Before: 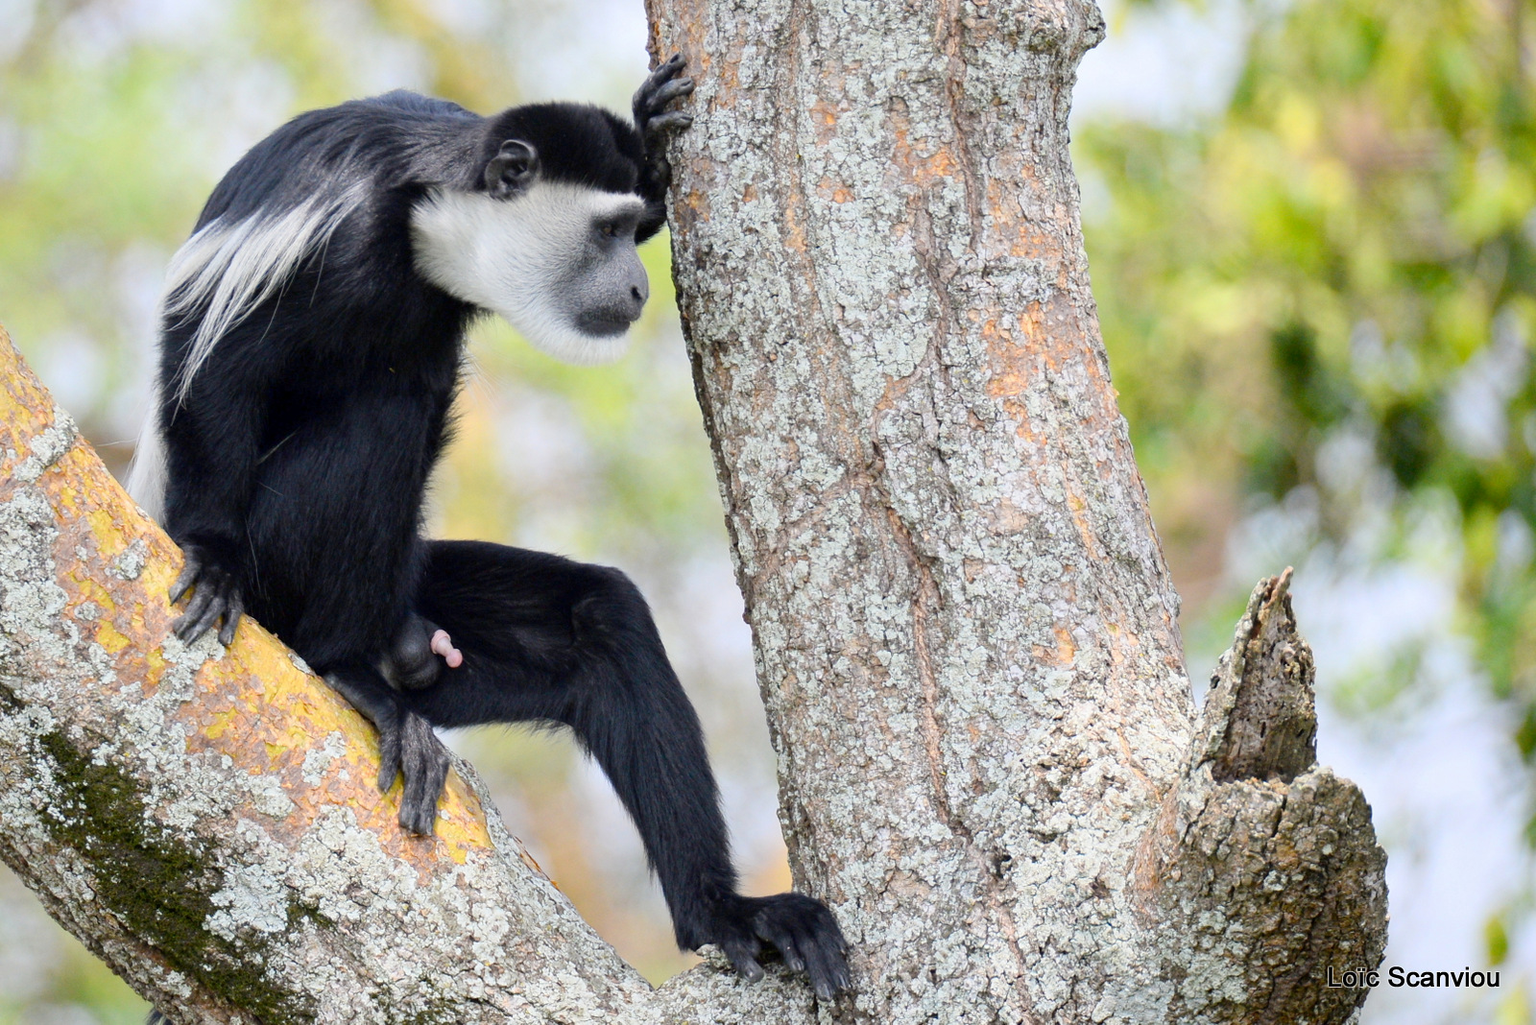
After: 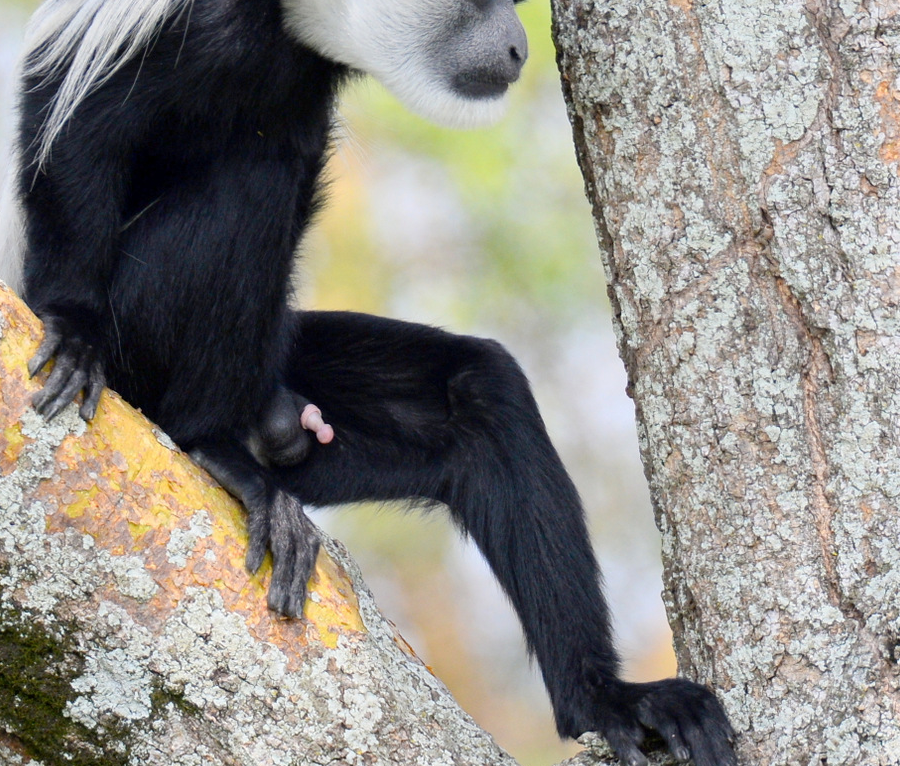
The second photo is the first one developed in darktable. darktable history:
crop: left 9.307%, top 23.639%, right 34.431%, bottom 4.61%
